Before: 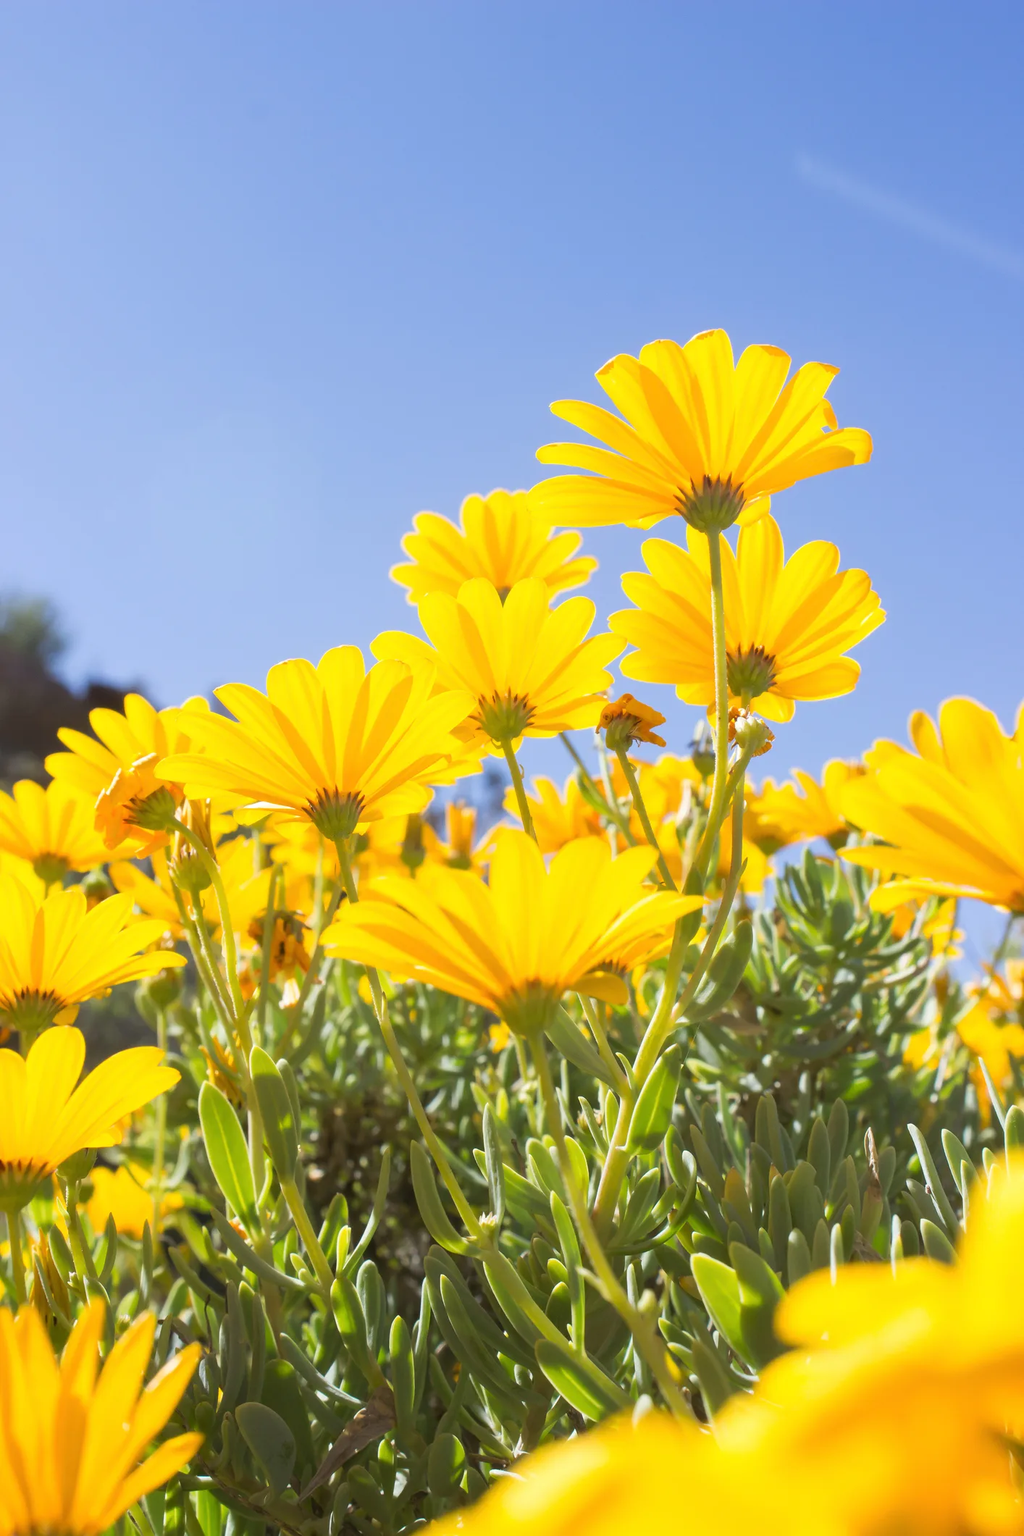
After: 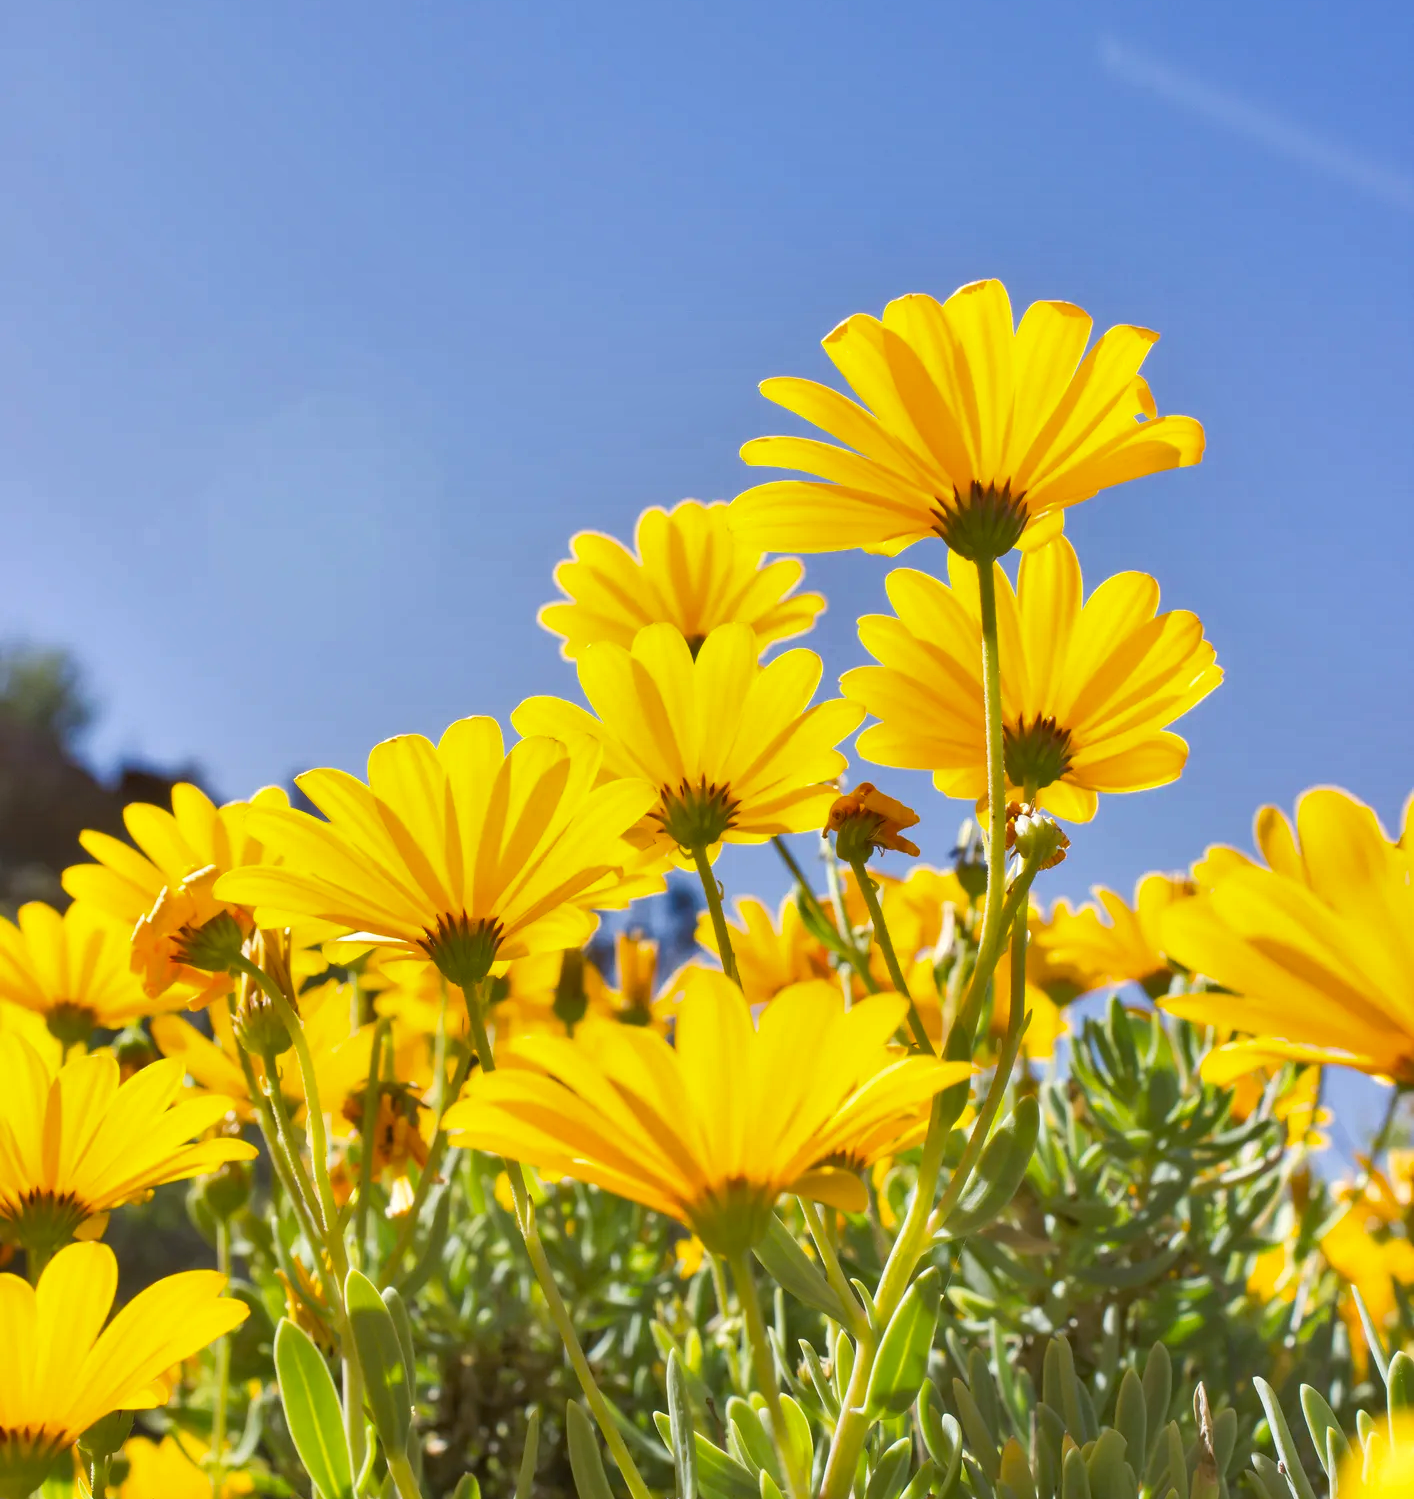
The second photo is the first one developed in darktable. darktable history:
crop and rotate: top 8.293%, bottom 20.996%
haze removal: strength 0.29, distance 0.25, compatibility mode true, adaptive false
shadows and highlights: shadows 40, highlights -54, highlights color adjustment 46%, low approximation 0.01, soften with gaussian
